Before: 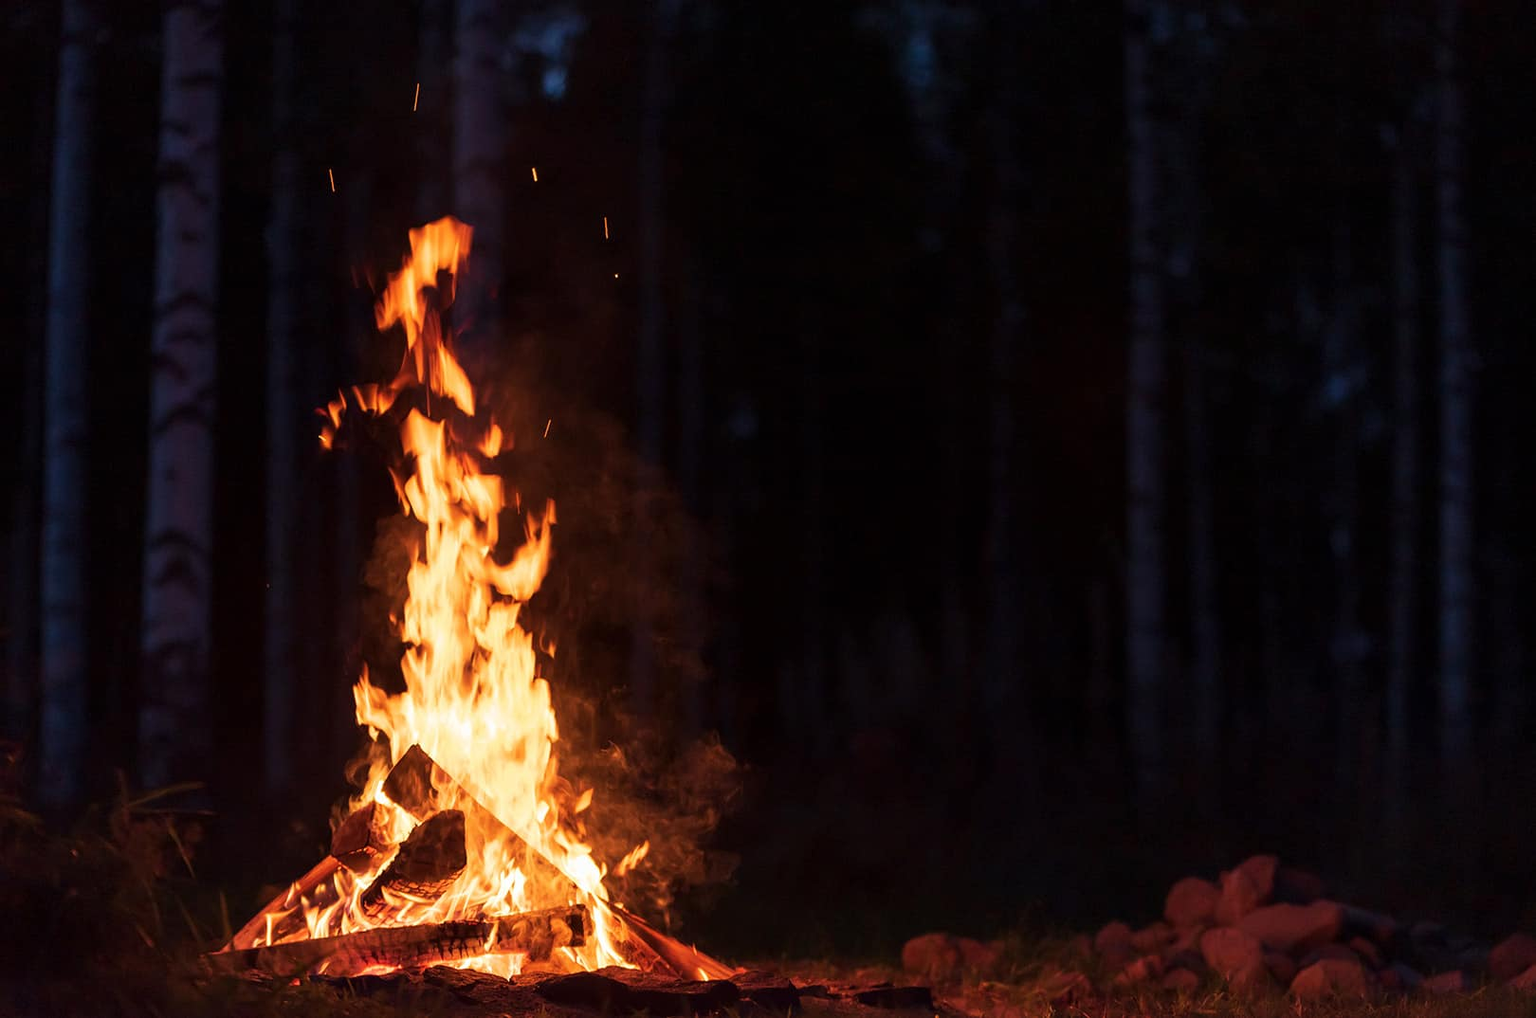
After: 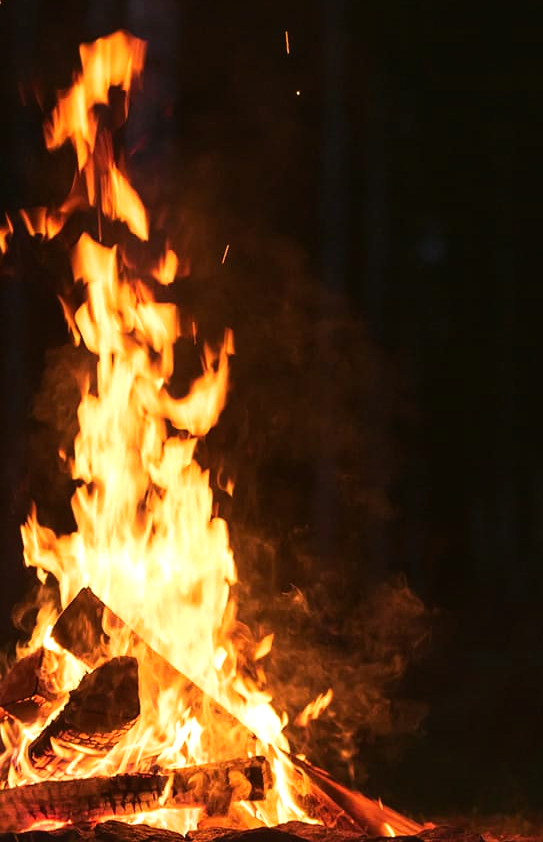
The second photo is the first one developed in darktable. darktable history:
crop and rotate: left 21.77%, top 18.528%, right 44.676%, bottom 2.997%
color balance: mode lift, gamma, gain (sRGB), lift [1.04, 1, 1, 0.97], gamma [1.01, 1, 1, 0.97], gain [0.96, 1, 1, 0.97]
tone equalizer: -8 EV -0.417 EV, -7 EV -0.389 EV, -6 EV -0.333 EV, -5 EV -0.222 EV, -3 EV 0.222 EV, -2 EV 0.333 EV, -1 EV 0.389 EV, +0 EV 0.417 EV, edges refinement/feathering 500, mask exposure compensation -1.57 EV, preserve details no
contrast brightness saturation: contrast 0.1, brightness 0.03, saturation 0.09
